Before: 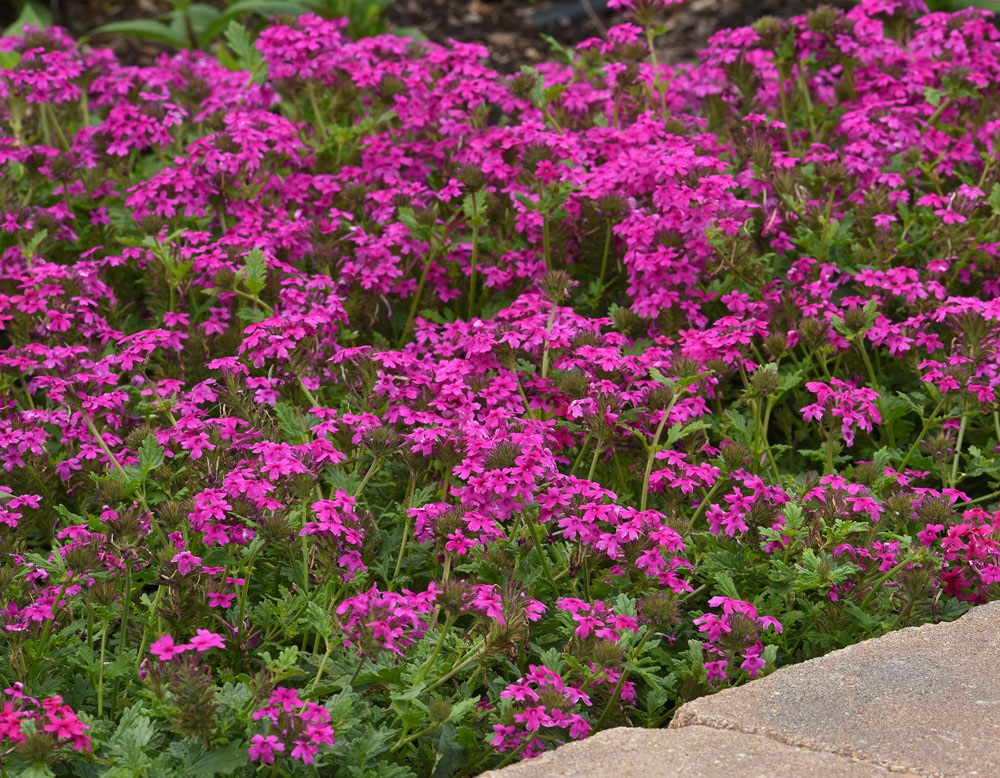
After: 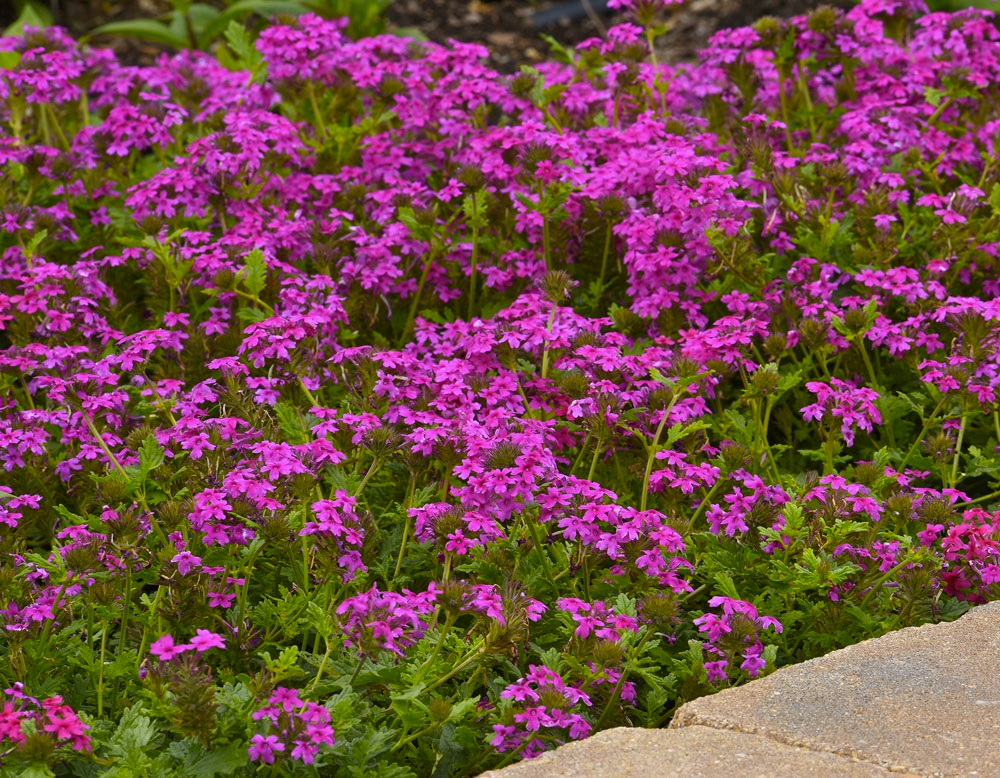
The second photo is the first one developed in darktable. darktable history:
color contrast: green-magenta contrast 0.85, blue-yellow contrast 1.25, unbound 0
color balance: output saturation 120%
